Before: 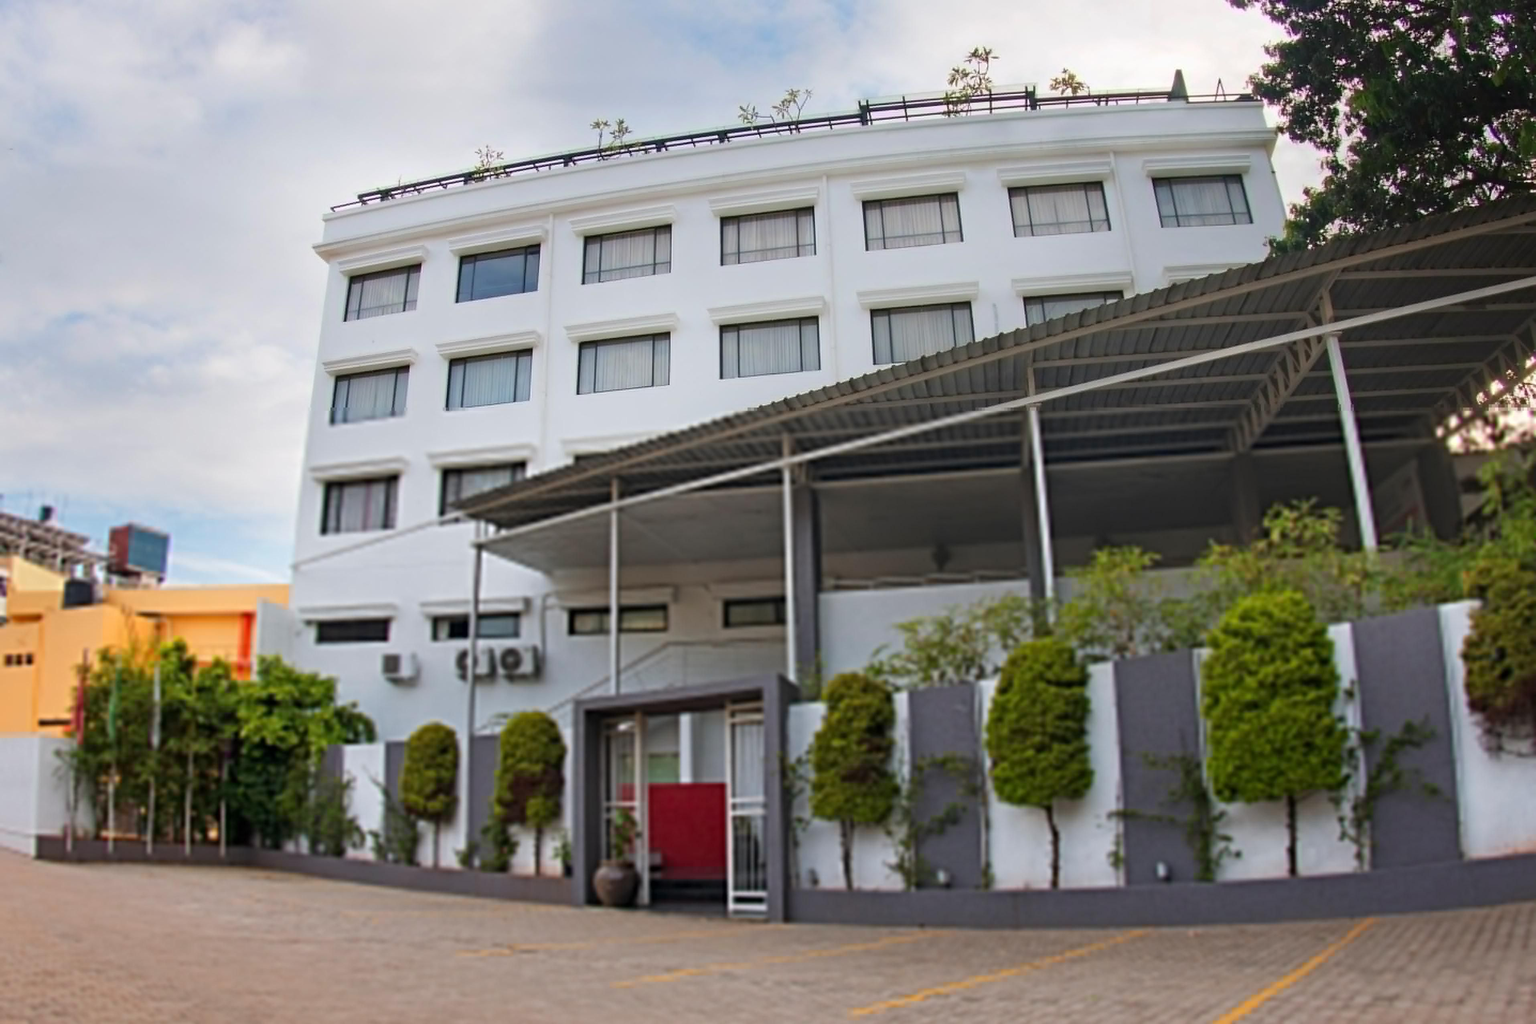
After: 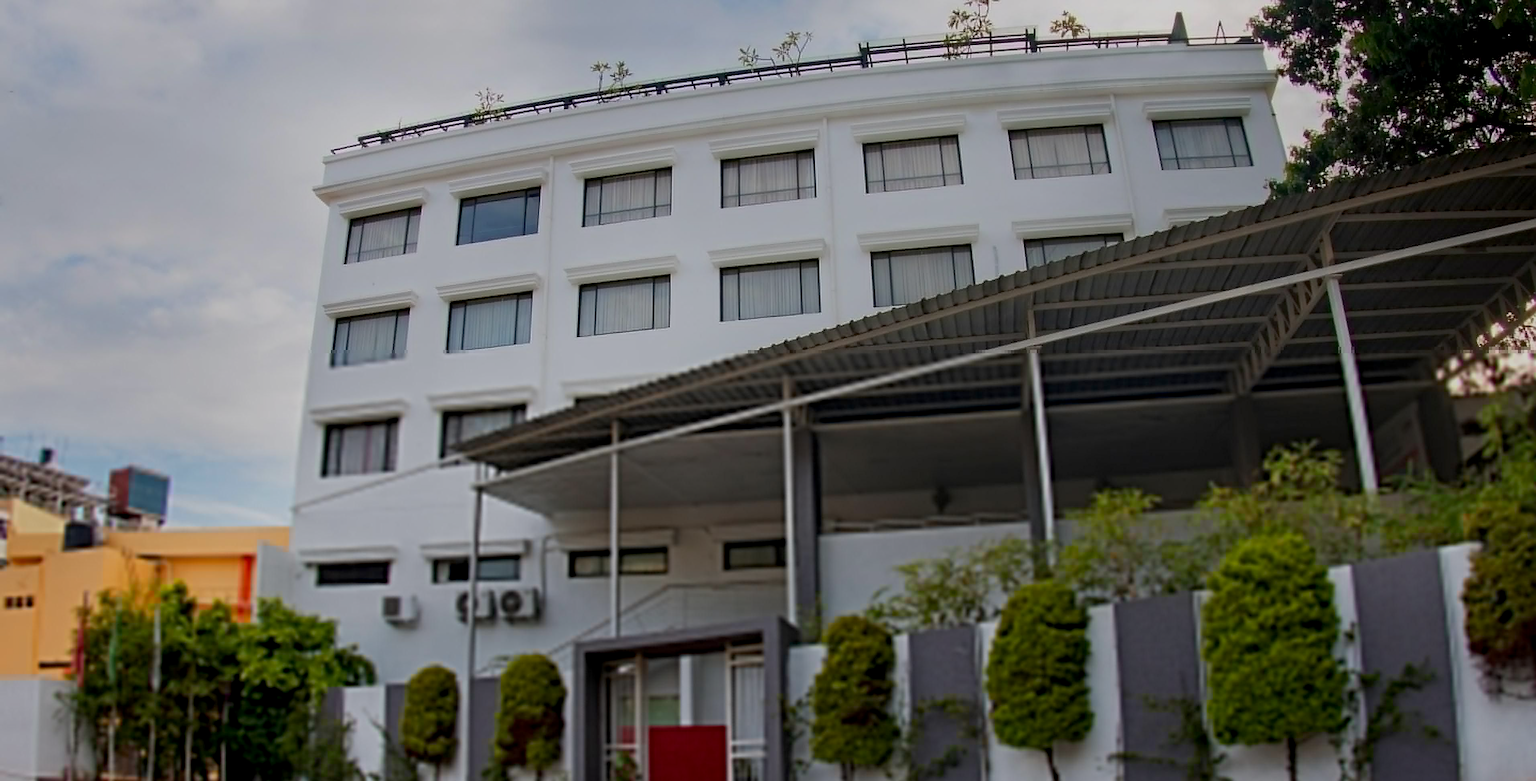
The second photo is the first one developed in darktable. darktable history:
crop: top 5.649%, bottom 18.008%
sharpen: on, module defaults
exposure: black level correction 0.009, exposure -0.659 EV, compensate exposure bias true, compensate highlight preservation false
